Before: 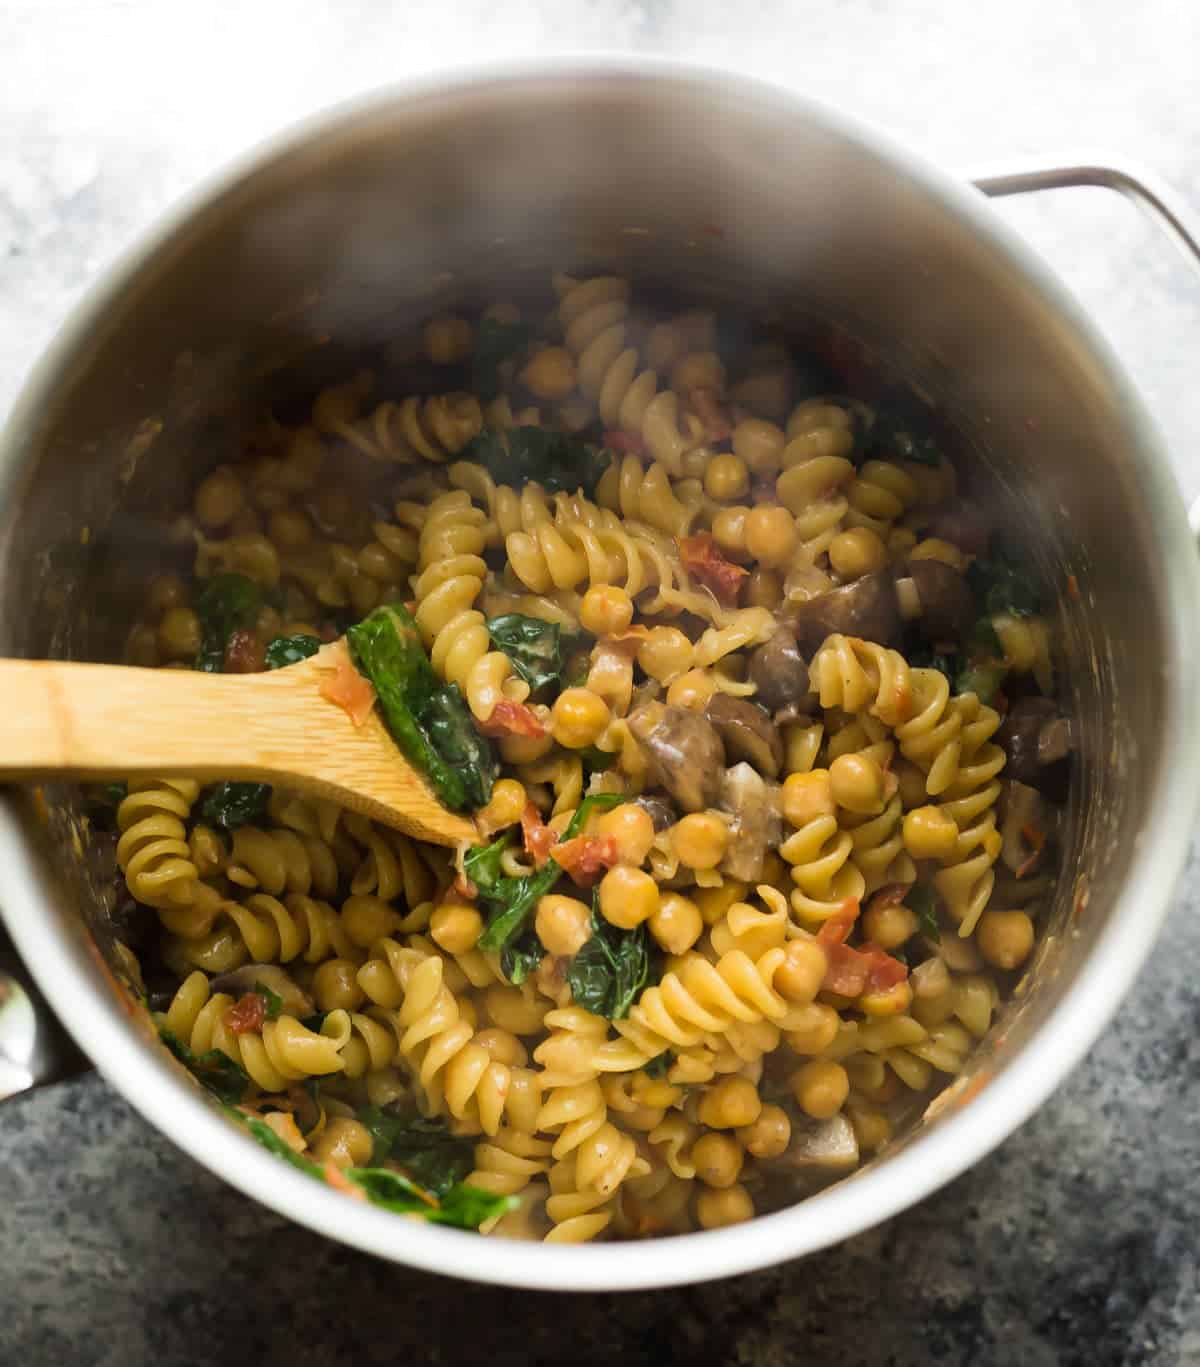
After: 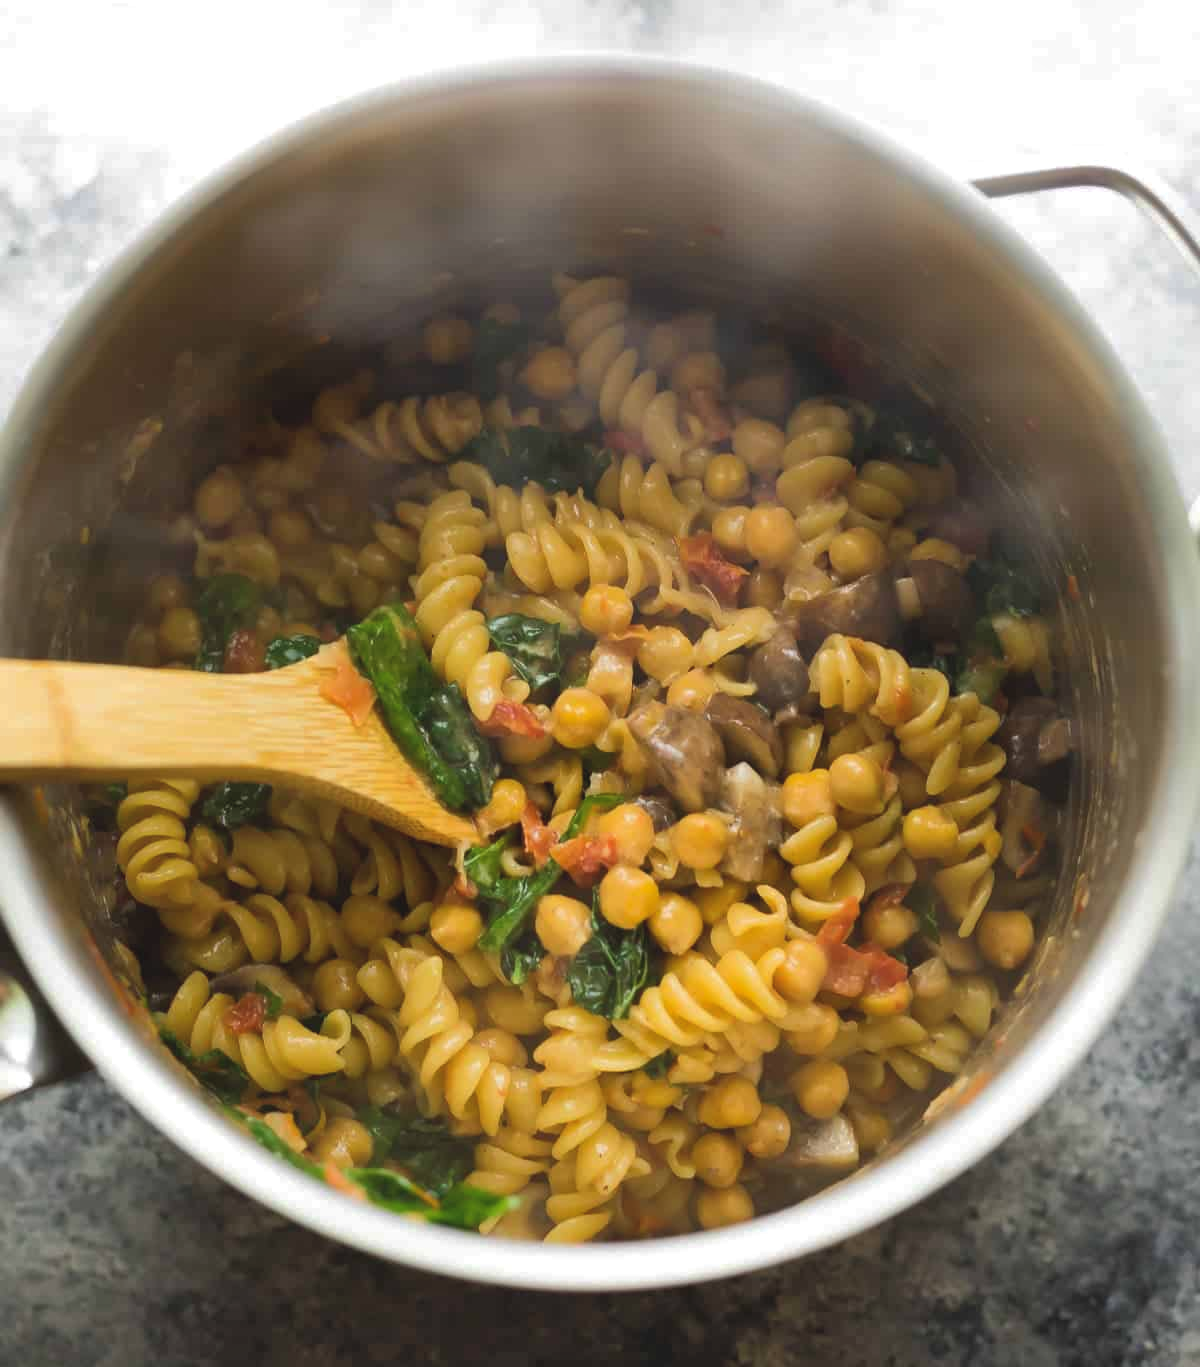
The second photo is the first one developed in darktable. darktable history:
shadows and highlights: on, module defaults
exposure: black level correction -0.005, exposure 0.054 EV
